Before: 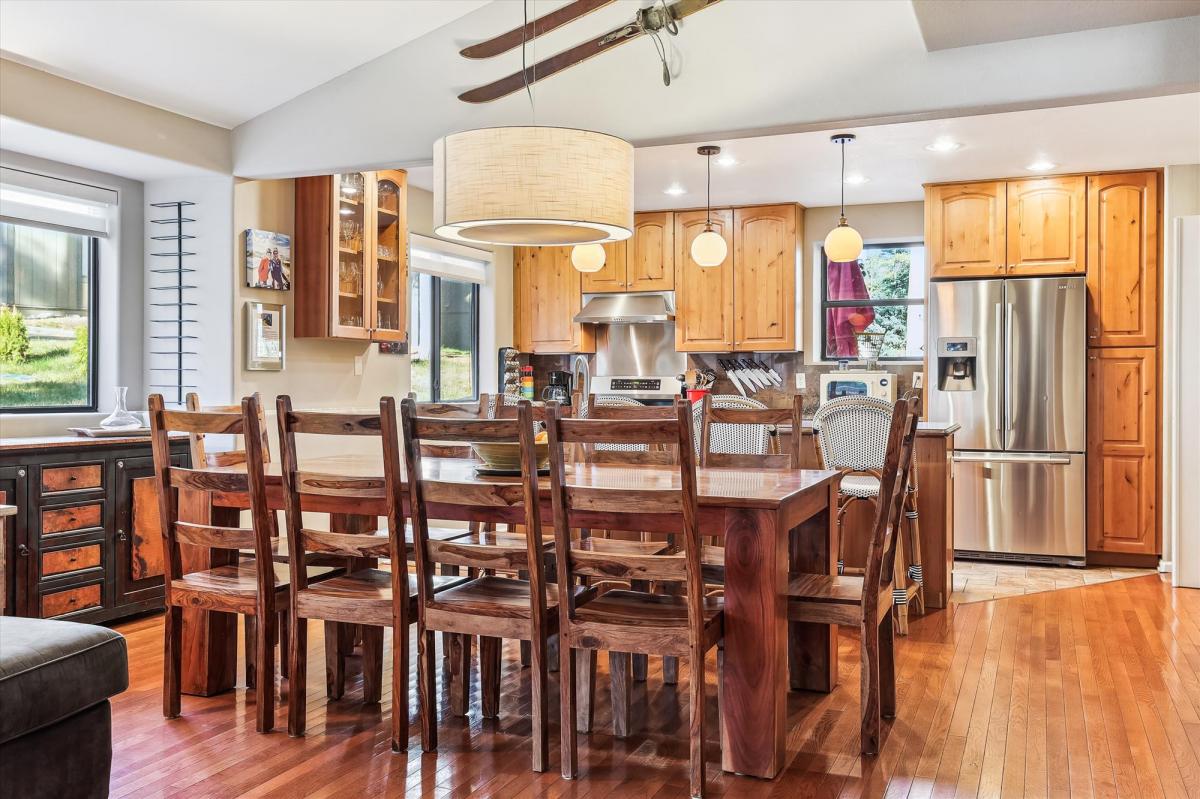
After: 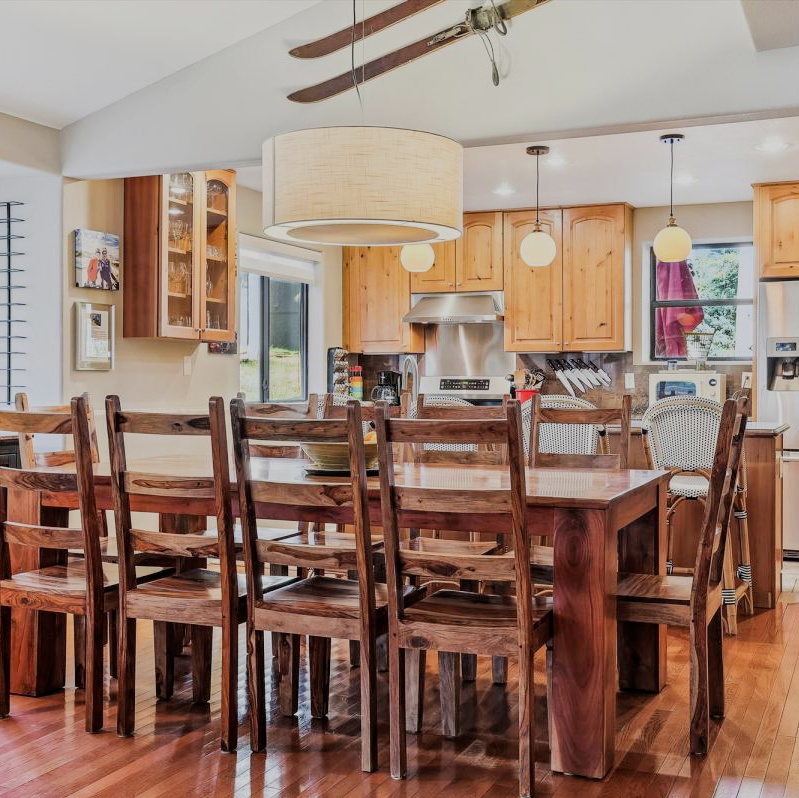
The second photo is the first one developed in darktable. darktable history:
crop and rotate: left 14.292%, right 19.041%
filmic rgb: black relative exposure -7.65 EV, white relative exposure 4.56 EV, hardness 3.61
